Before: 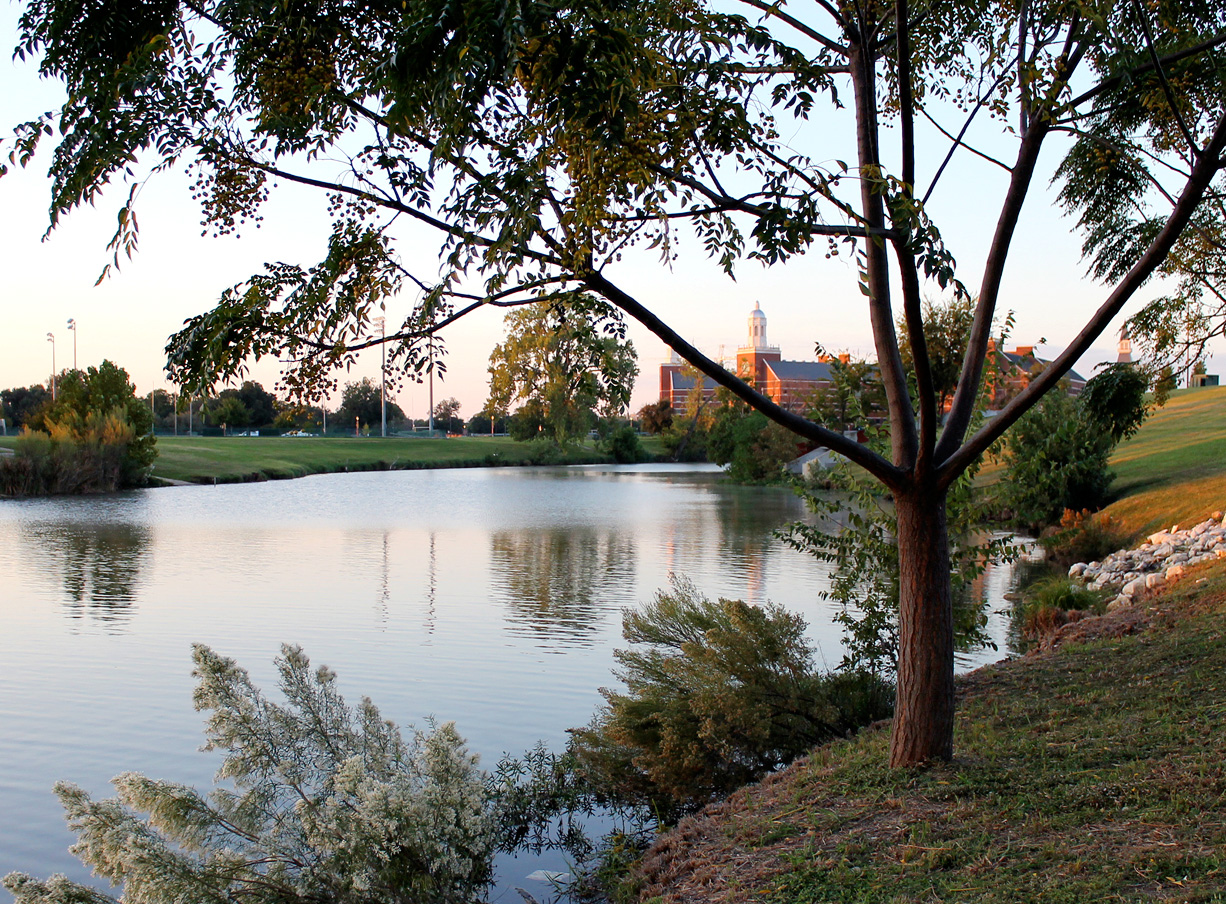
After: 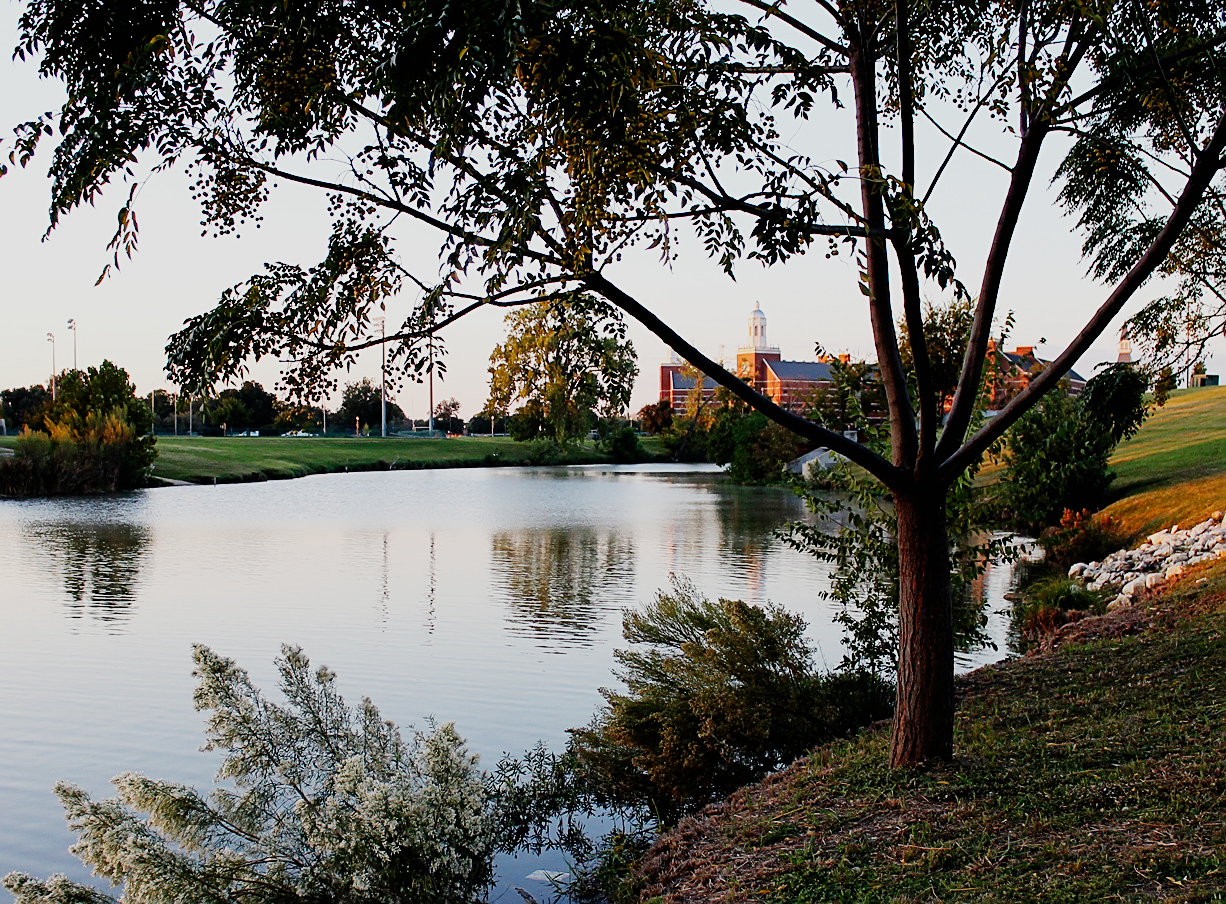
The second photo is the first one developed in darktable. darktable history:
sharpen: on, module defaults
sigmoid: contrast 1.7, skew -0.2, preserve hue 0%, red attenuation 0.1, red rotation 0.035, green attenuation 0.1, green rotation -0.017, blue attenuation 0.15, blue rotation -0.052, base primaries Rec2020
